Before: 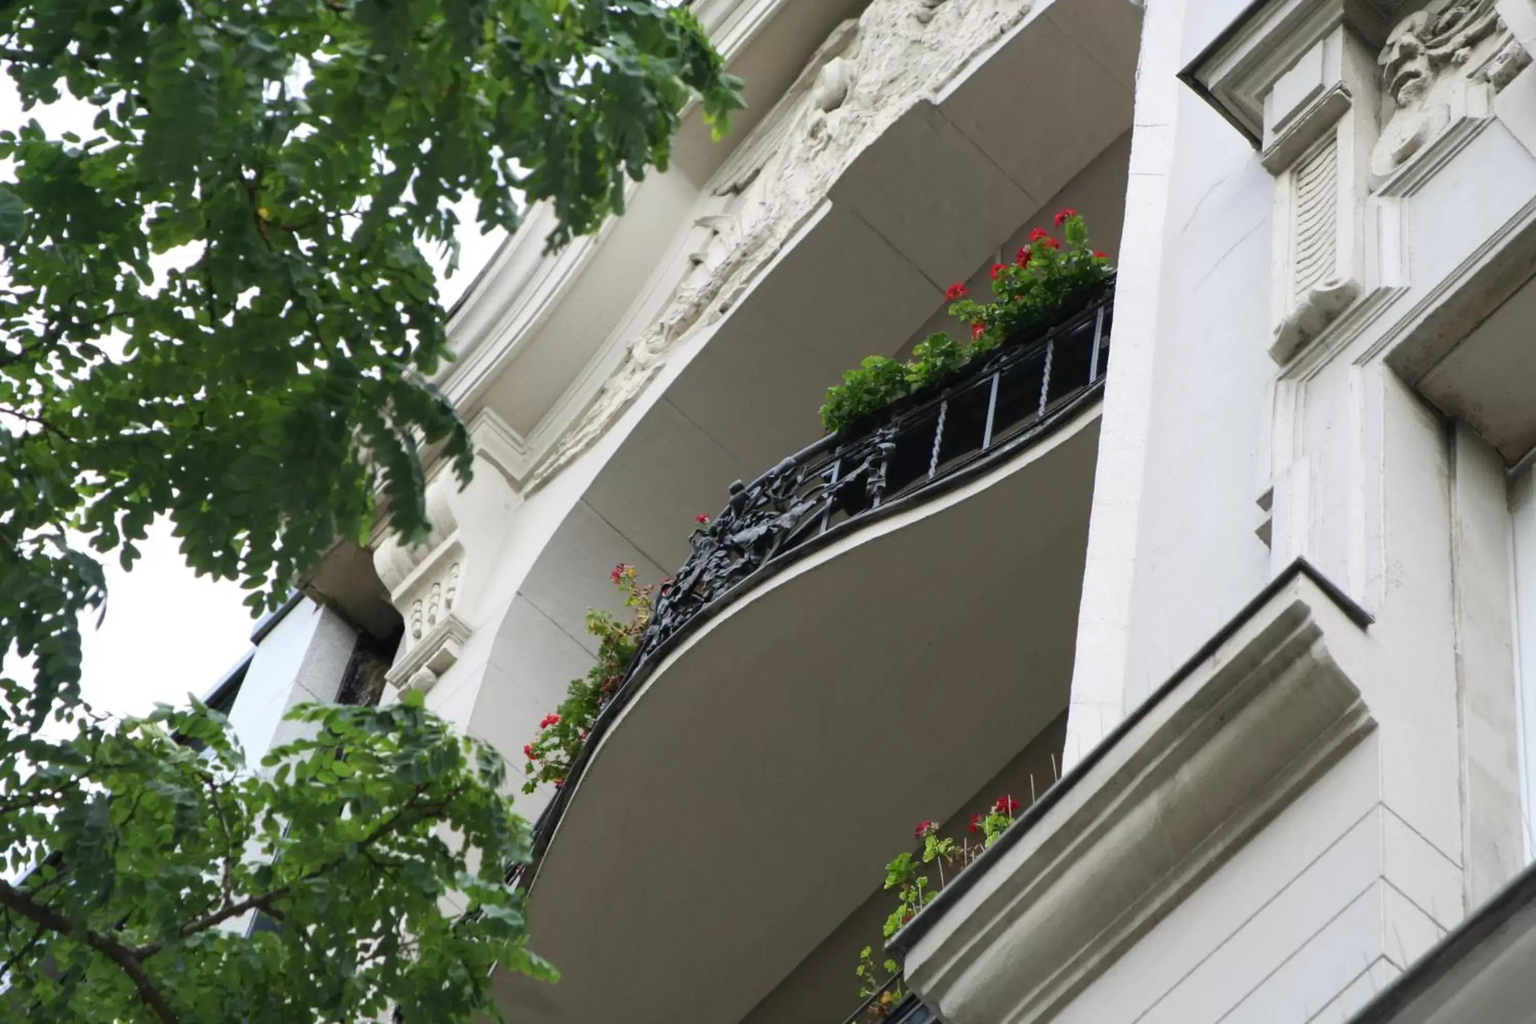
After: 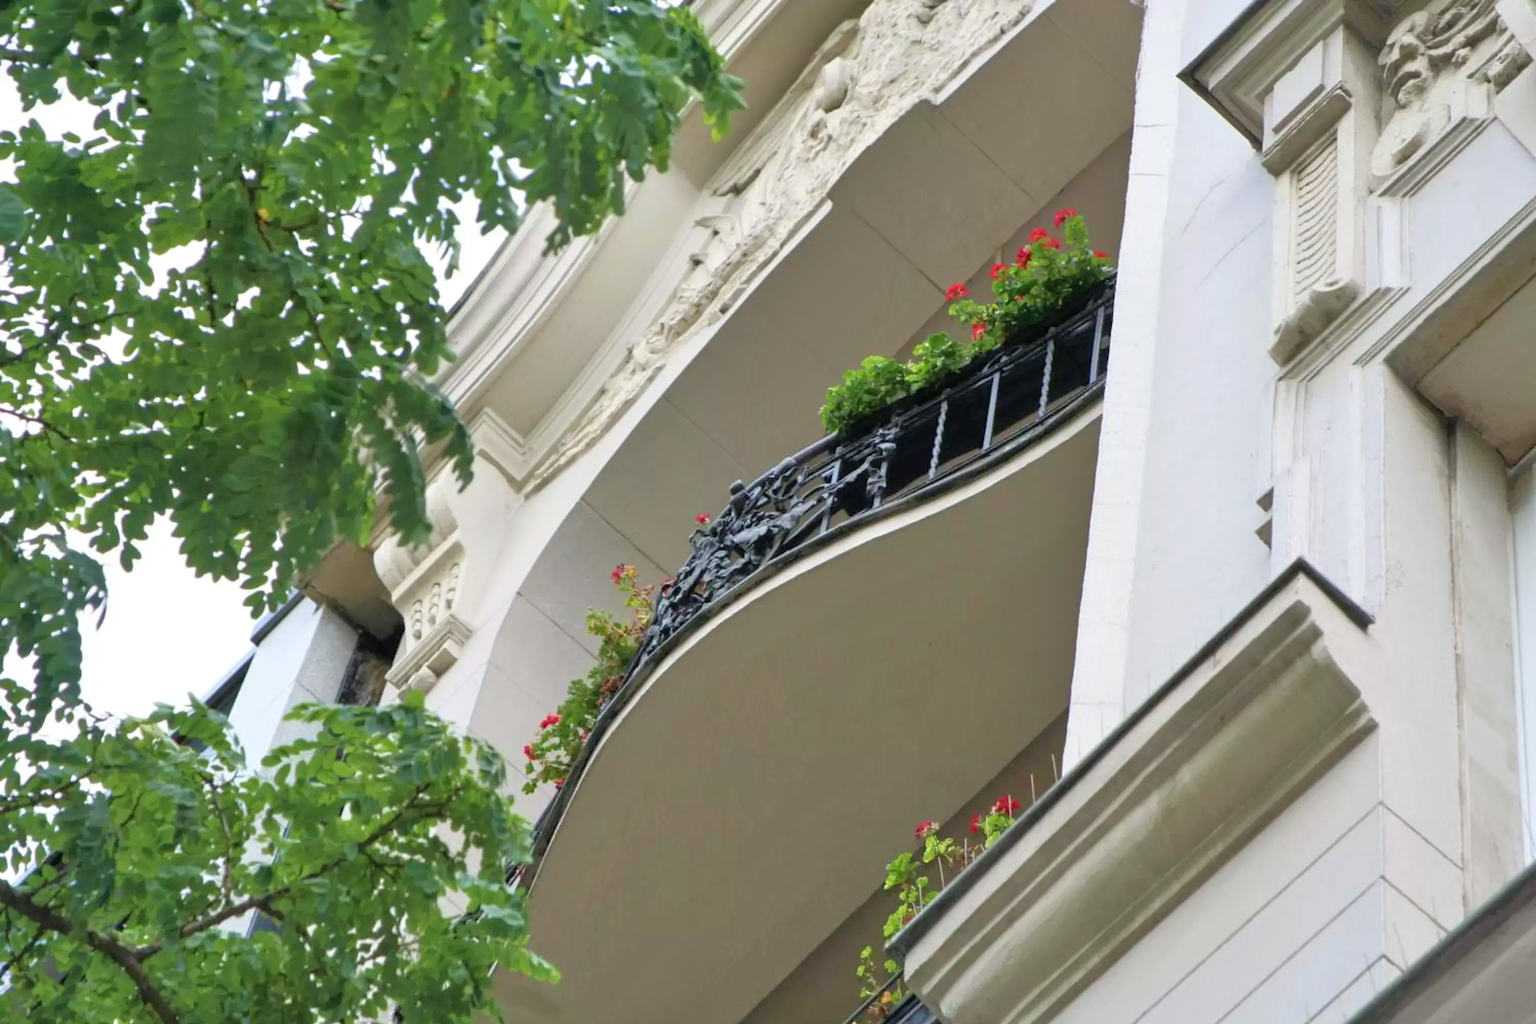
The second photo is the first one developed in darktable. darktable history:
tone equalizer: -7 EV 0.149 EV, -6 EV 0.634 EV, -5 EV 1.13 EV, -4 EV 1.3 EV, -3 EV 1.12 EV, -2 EV 0.6 EV, -1 EV 0.164 EV
velvia: on, module defaults
